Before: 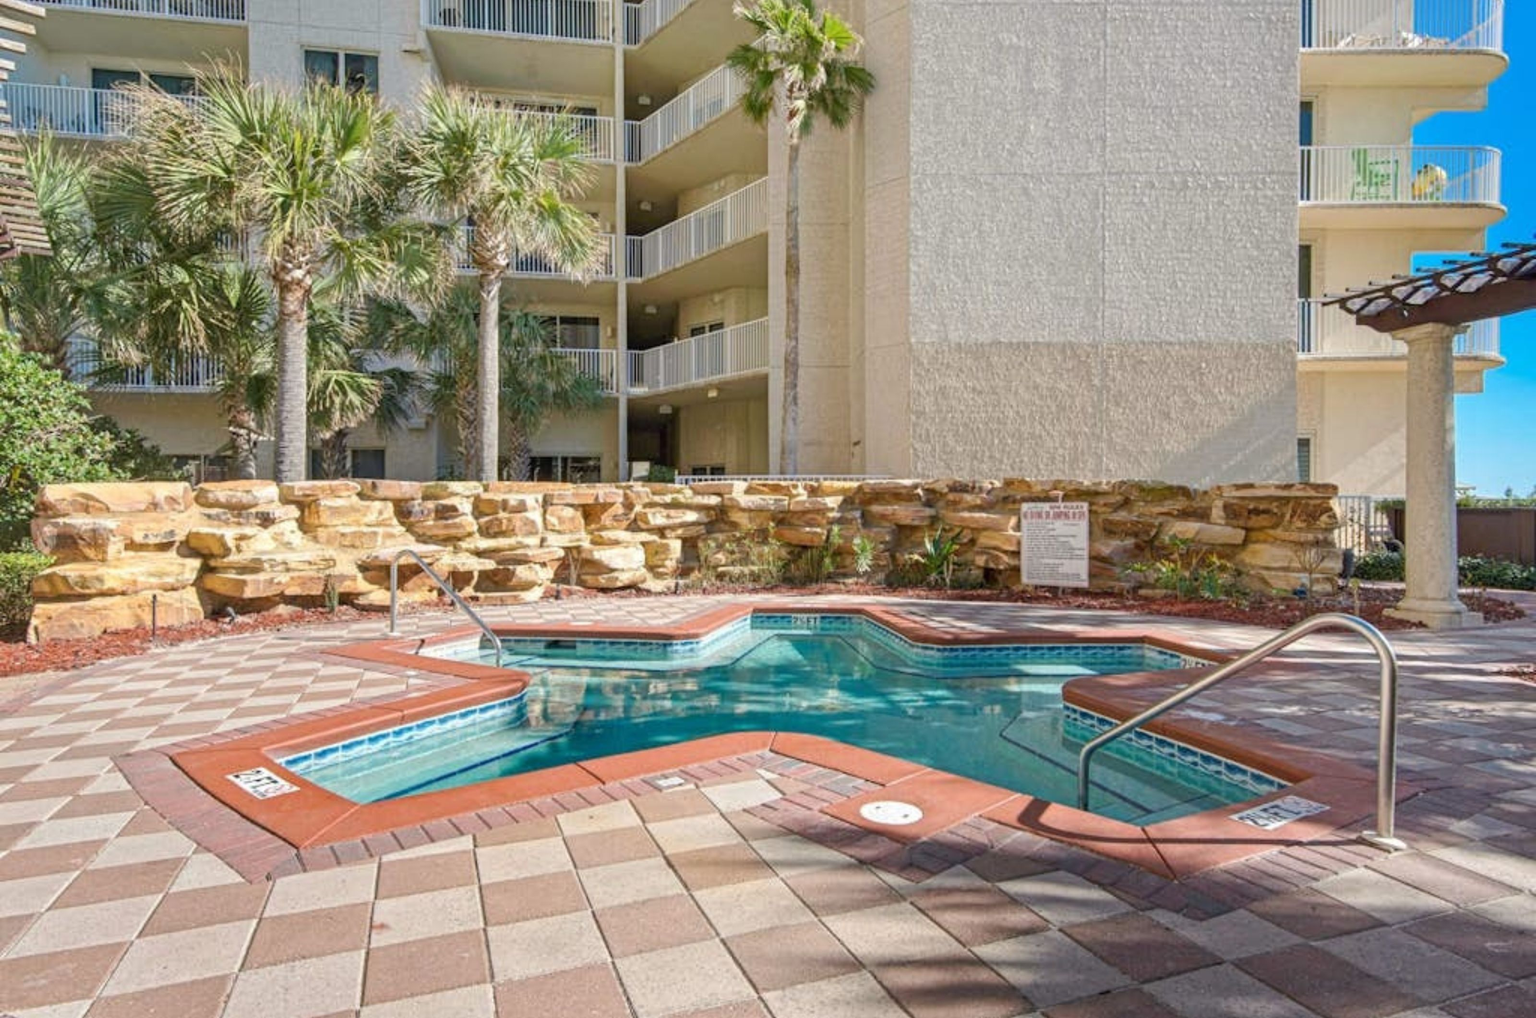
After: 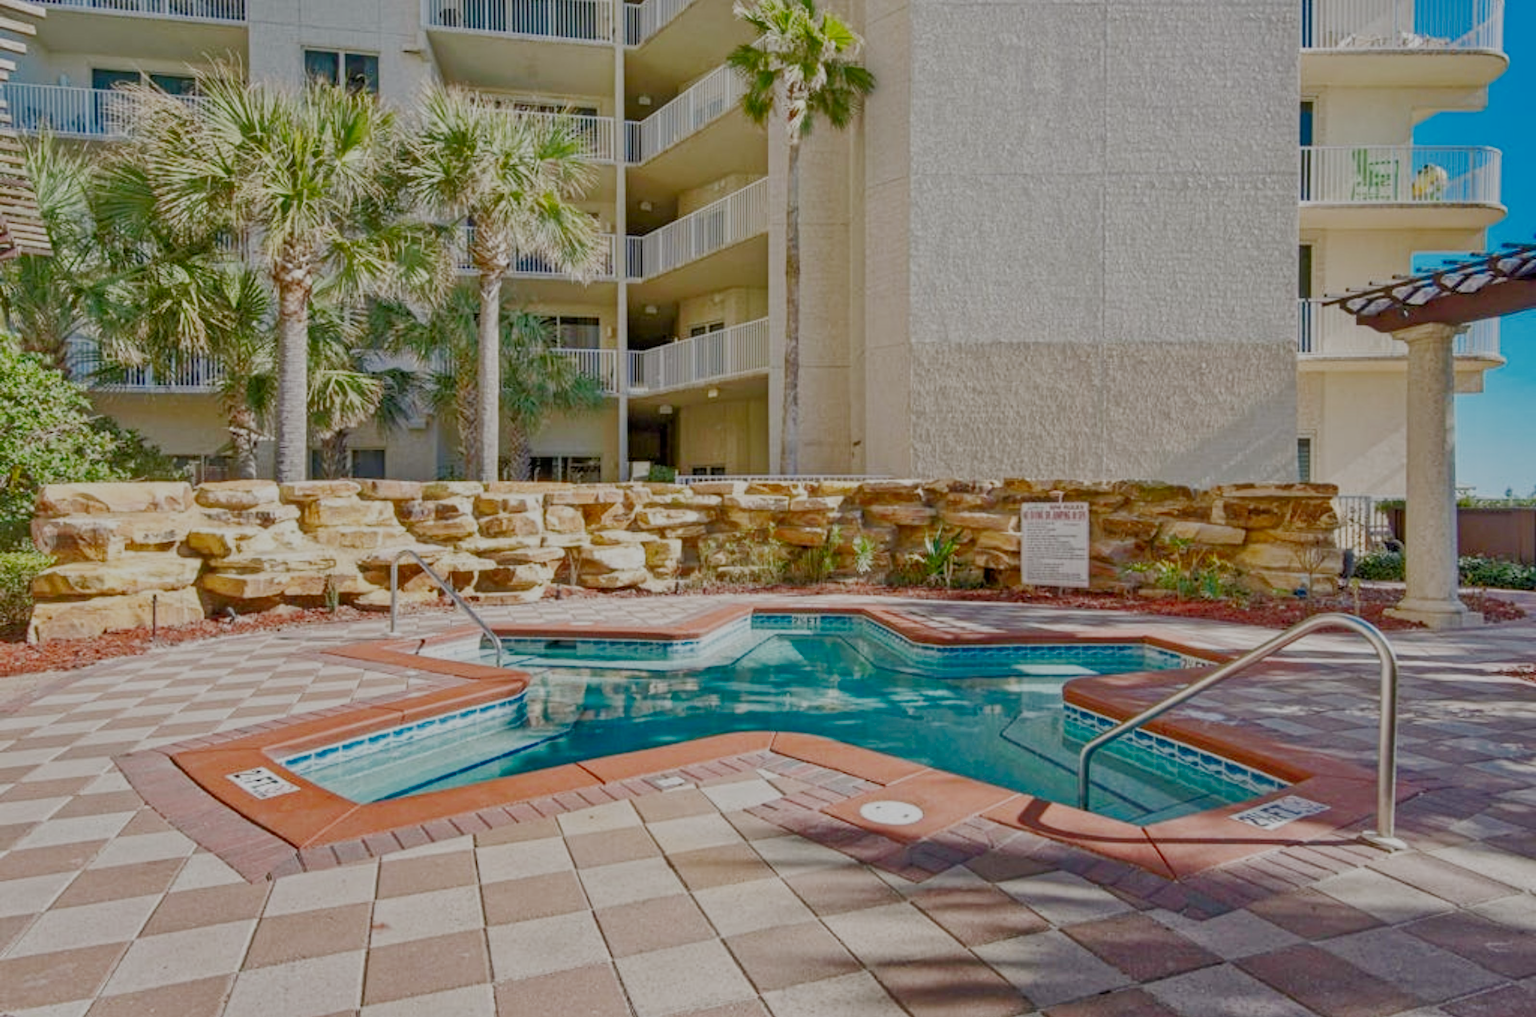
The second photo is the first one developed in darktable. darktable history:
tone equalizer: -7 EV 0.151 EV, -6 EV 0.601 EV, -5 EV 1.14 EV, -4 EV 1.29 EV, -3 EV 1.17 EV, -2 EV 0.6 EV, -1 EV 0.166 EV
filmic rgb: black relative exposure -7.12 EV, white relative exposure 5.37 EV, hardness 3.02, preserve chrominance no, color science v5 (2021), contrast in shadows safe, contrast in highlights safe
contrast brightness saturation: contrast 0.067, brightness -0.153, saturation 0.115
